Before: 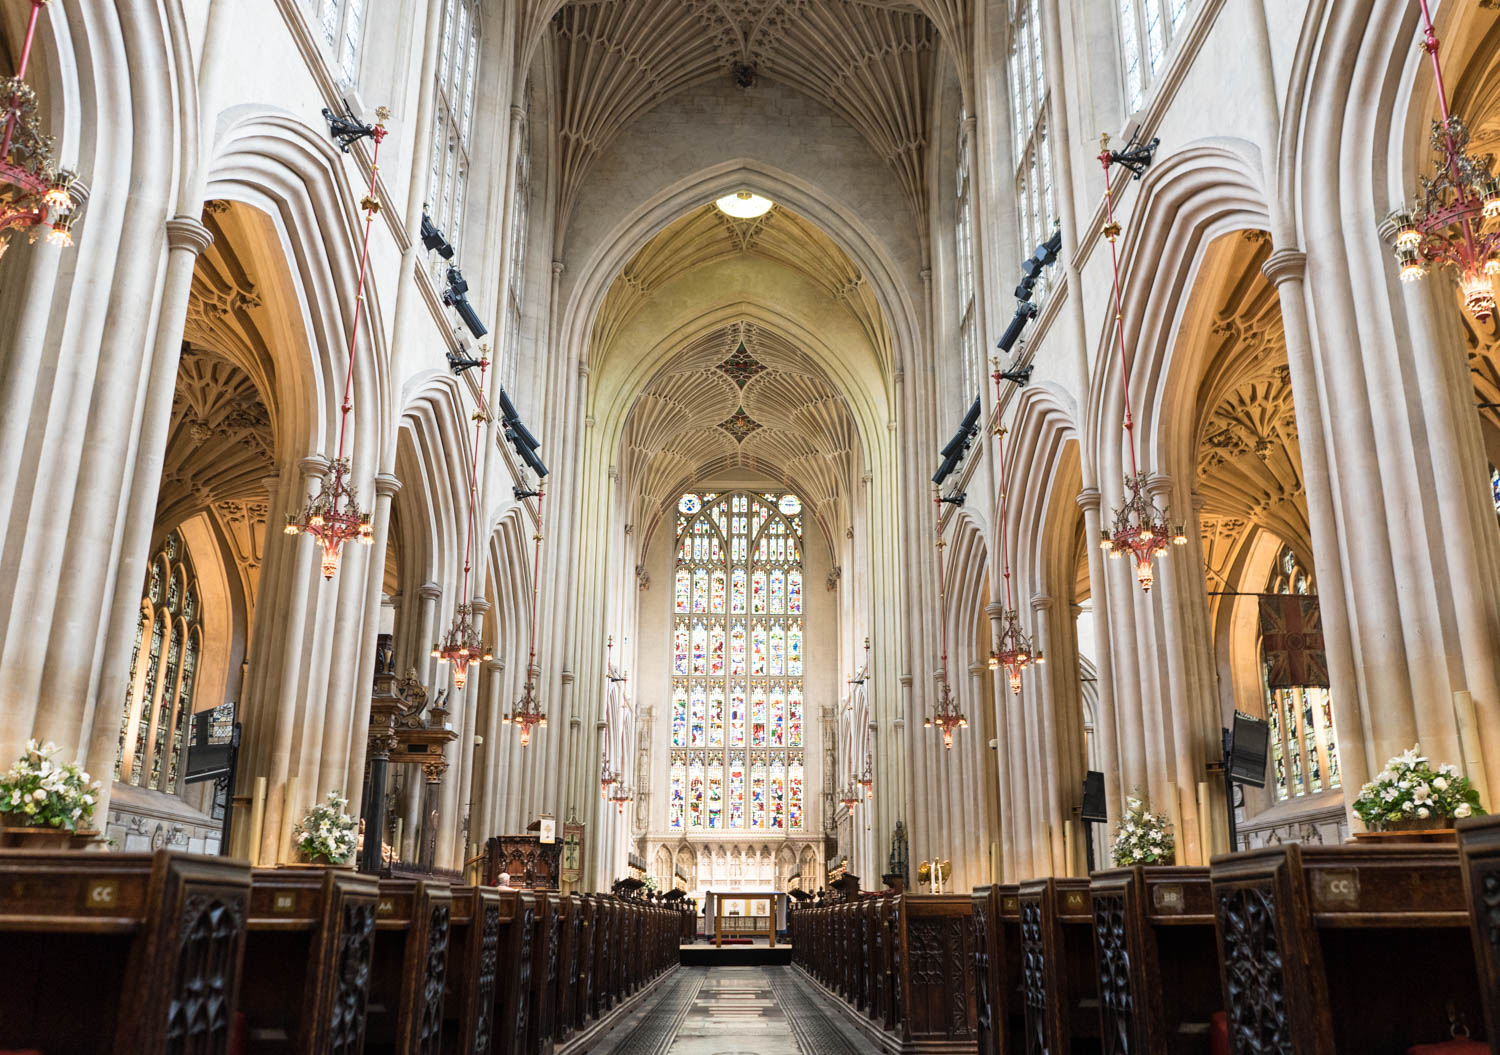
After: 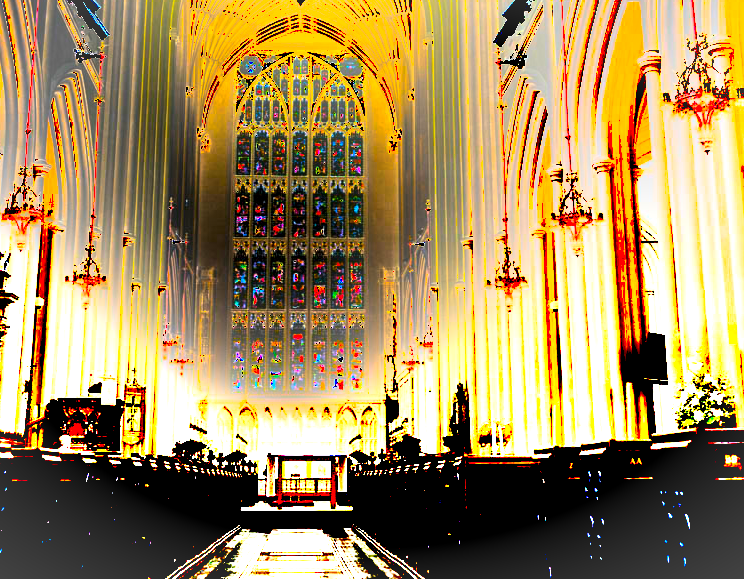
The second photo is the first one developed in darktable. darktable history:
exposure: black level correction 0.099, exposure 2.929 EV, compensate highlight preservation false
tone equalizer: -7 EV 0.144 EV, -6 EV 0.594 EV, -5 EV 1.14 EV, -4 EV 1.32 EV, -3 EV 1.16 EV, -2 EV 0.6 EV, -1 EV 0.157 EV
vignetting: fall-off start 100.51%, brightness 0.055, saturation 0.001, width/height ratio 1.309
color correction: highlights b* 0.028
shadows and highlights: shadows 32.2, highlights -31.41, soften with gaussian
crop: left 29.318%, top 41.567%, right 21.067%, bottom 3.51%
contrast brightness saturation: contrast 0.039, saturation 0.073
color calibration: gray › normalize channels true, illuminant same as pipeline (D50), adaptation none (bypass), x 0.332, y 0.334, temperature 5002.97 K, gamut compression 0.018
